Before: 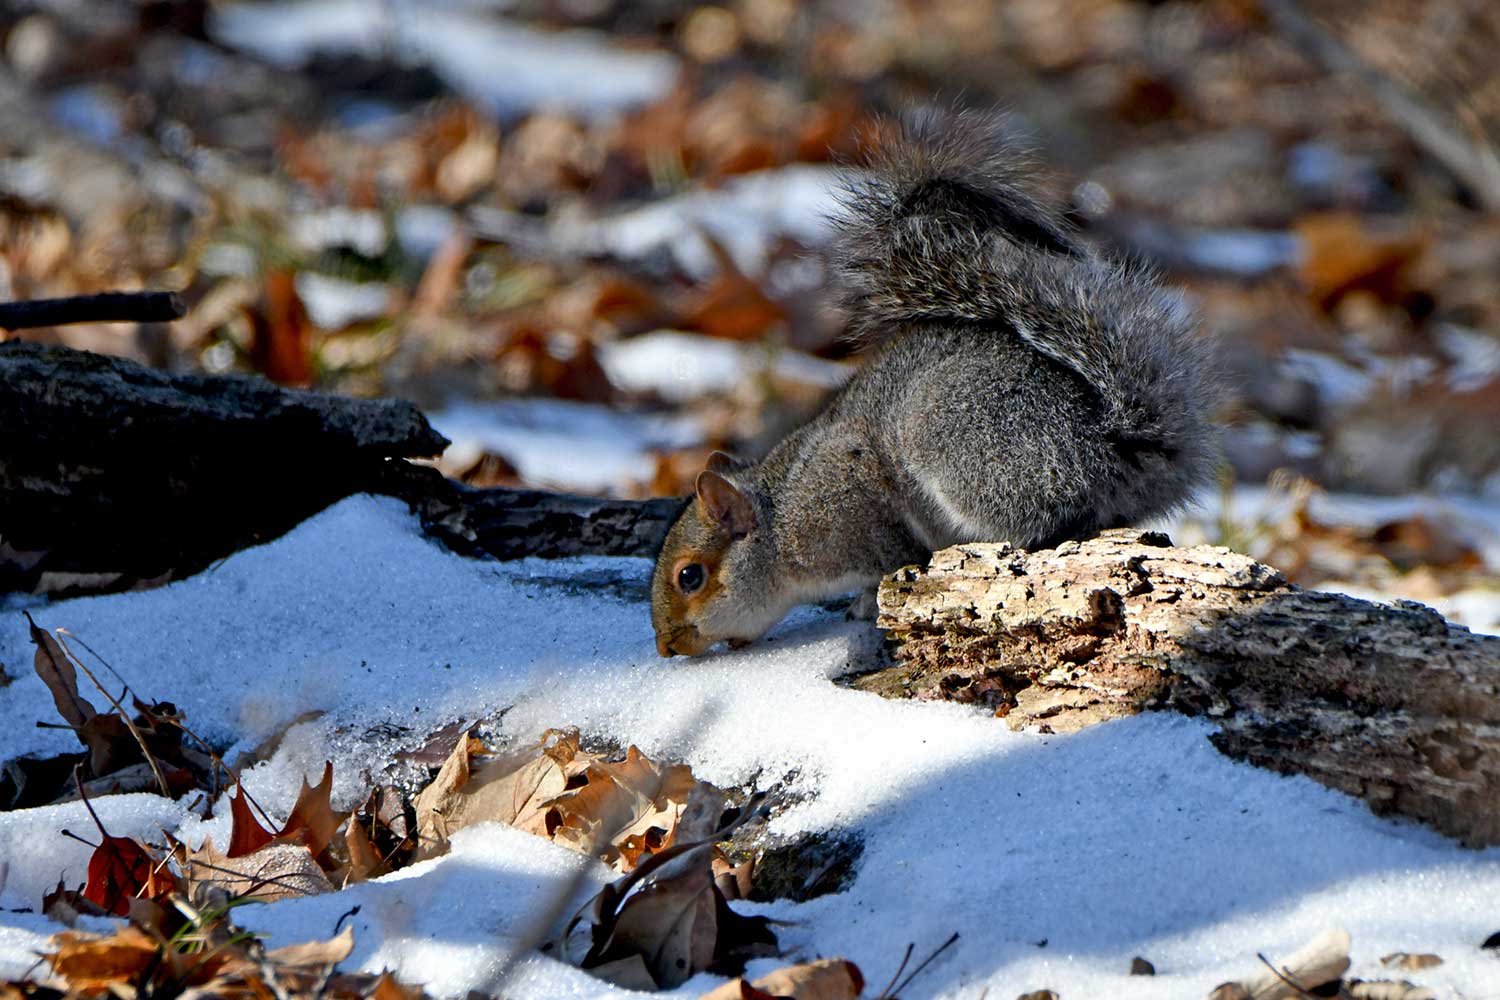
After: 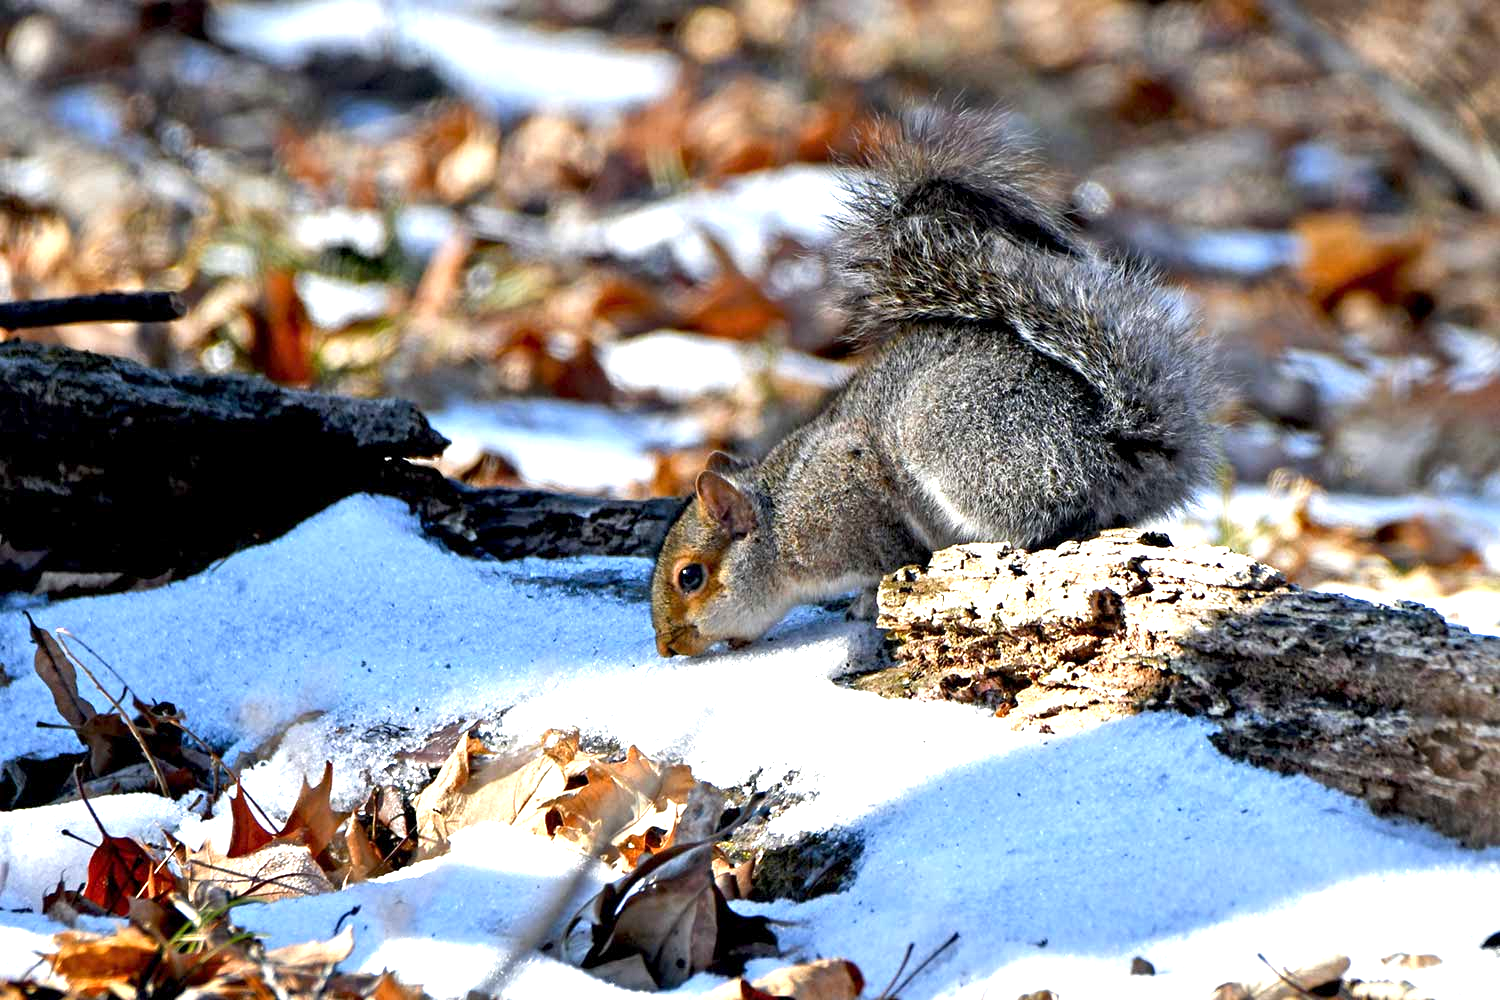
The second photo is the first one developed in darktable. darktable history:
exposure: black level correction 0, exposure 1.2 EV, compensate highlight preservation false
local contrast: highlights 102%, shadows 101%, detail 119%, midtone range 0.2
